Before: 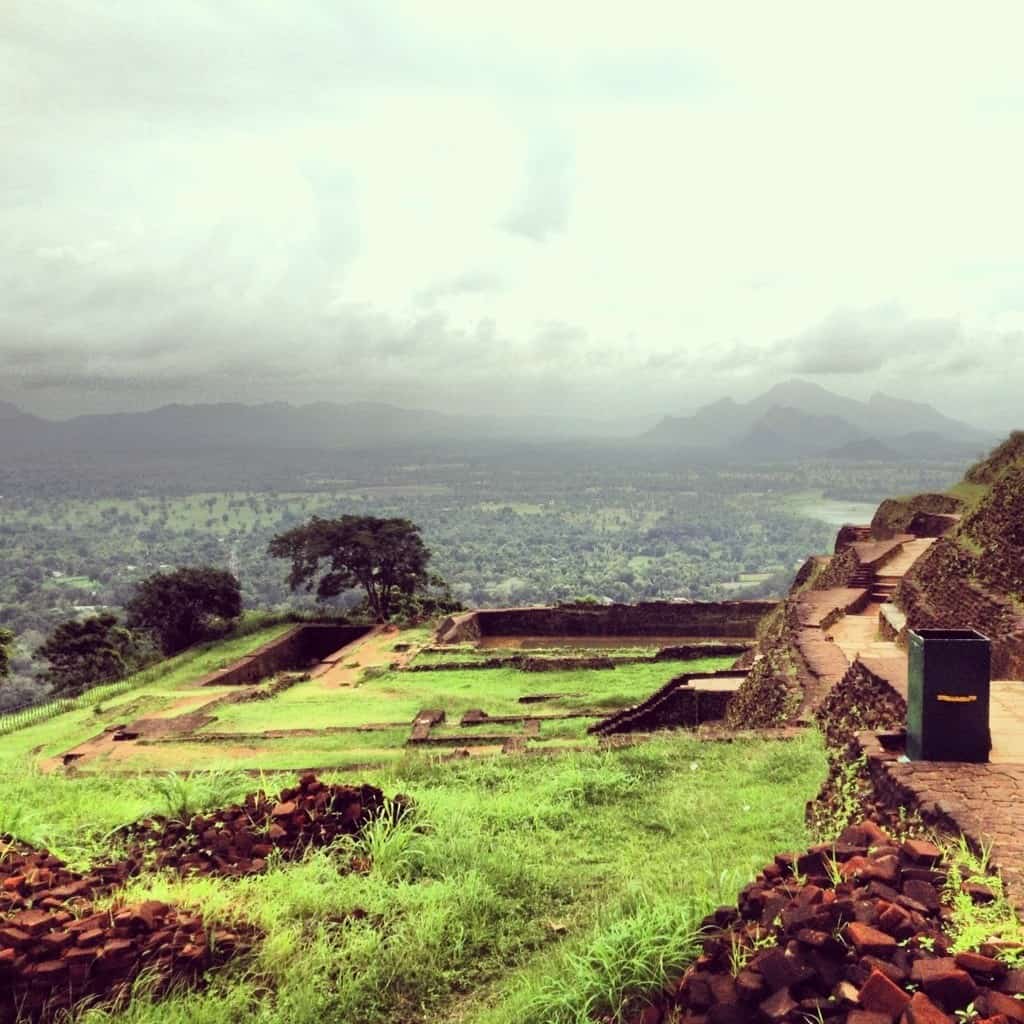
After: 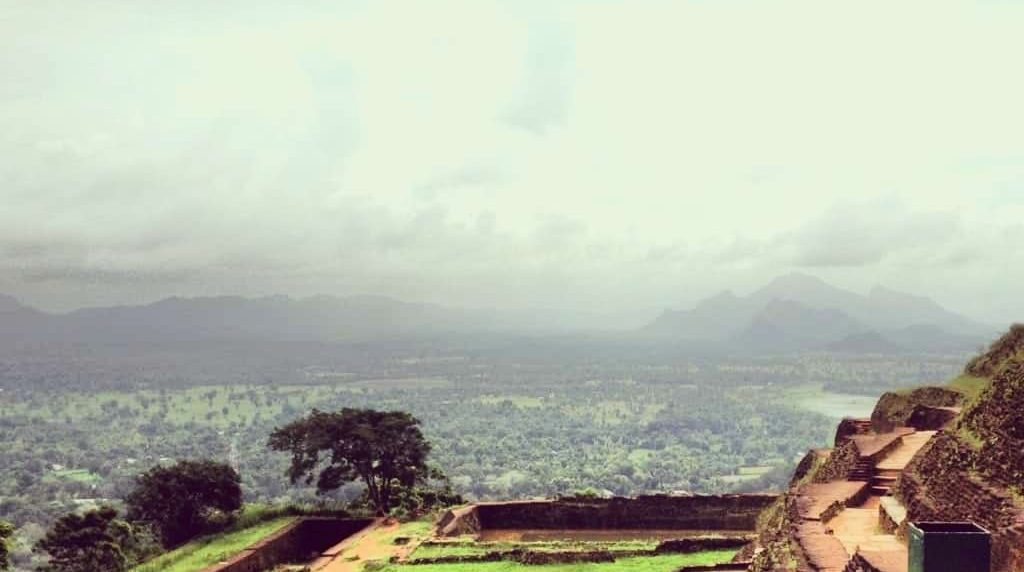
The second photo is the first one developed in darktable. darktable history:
tone curve: curves: ch0 [(0, 0.025) (0.15, 0.143) (0.452, 0.486) (0.751, 0.788) (1, 0.961)]; ch1 [(0, 0) (0.43, 0.408) (0.476, 0.469) (0.497, 0.507) (0.546, 0.571) (0.566, 0.607) (0.62, 0.657) (1, 1)]; ch2 [(0, 0) (0.386, 0.397) (0.505, 0.498) (0.547, 0.546) (0.579, 0.58) (1, 1)], color space Lab, linked channels, preserve colors none
crop and rotate: top 10.518%, bottom 33.6%
